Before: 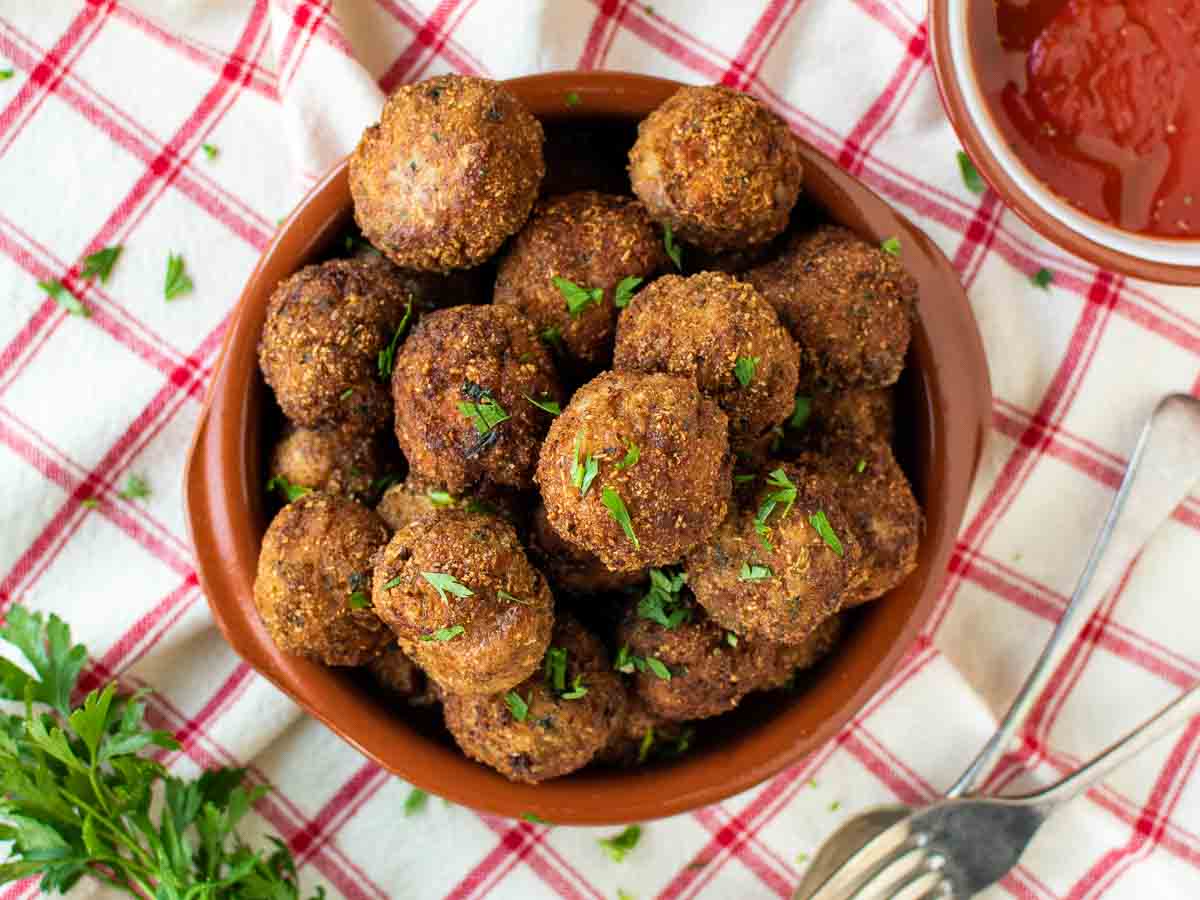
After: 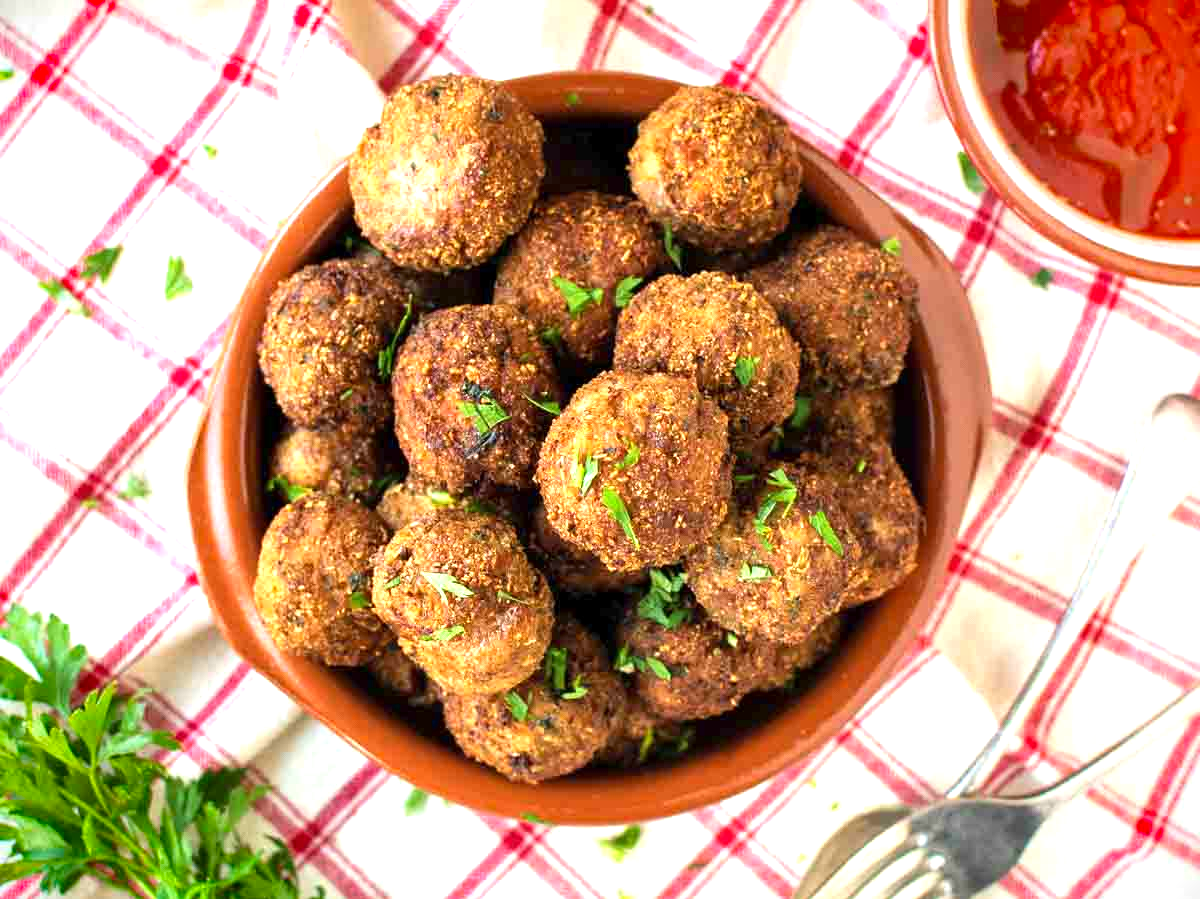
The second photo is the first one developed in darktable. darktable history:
crop: bottom 0.071%
vignetting: fall-off start 88.53%, fall-off radius 44.2%, saturation 0.376, width/height ratio 1.161
exposure: exposure 1 EV, compensate highlight preservation false
